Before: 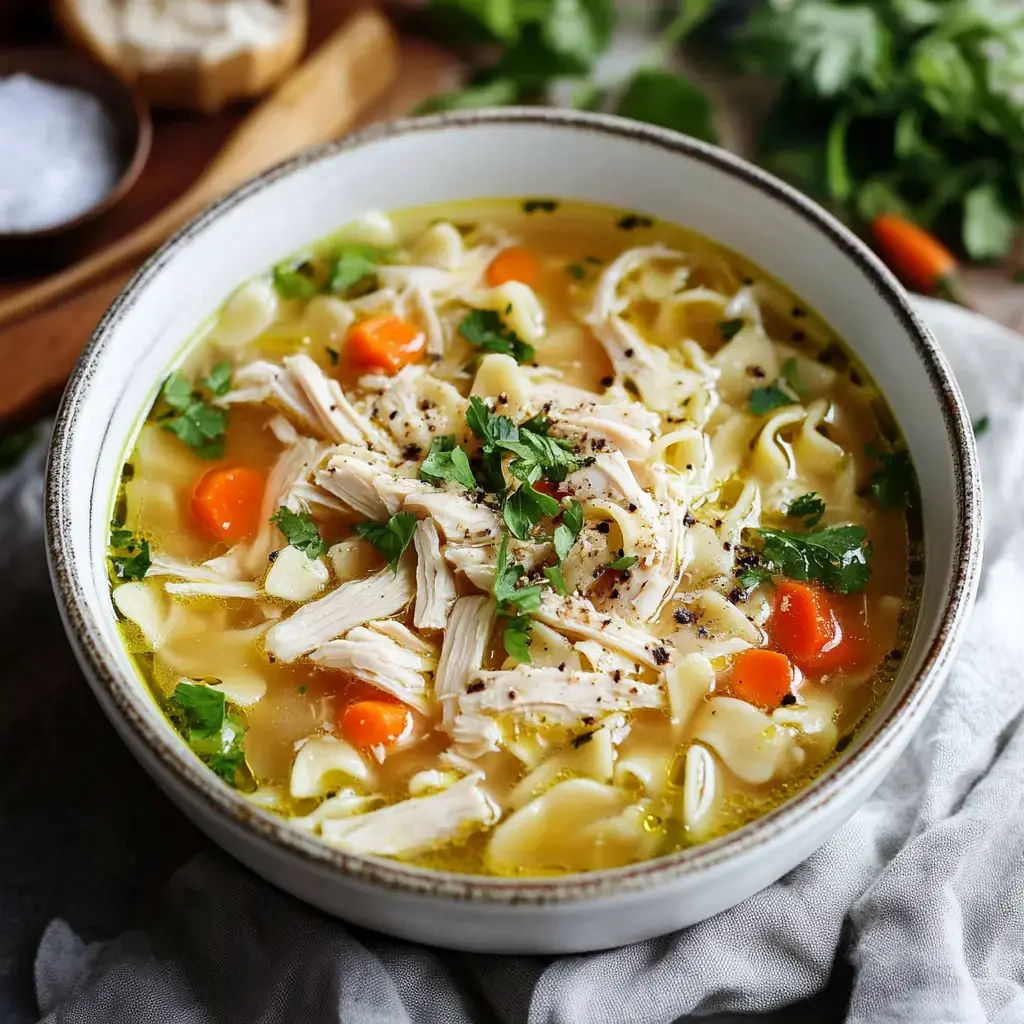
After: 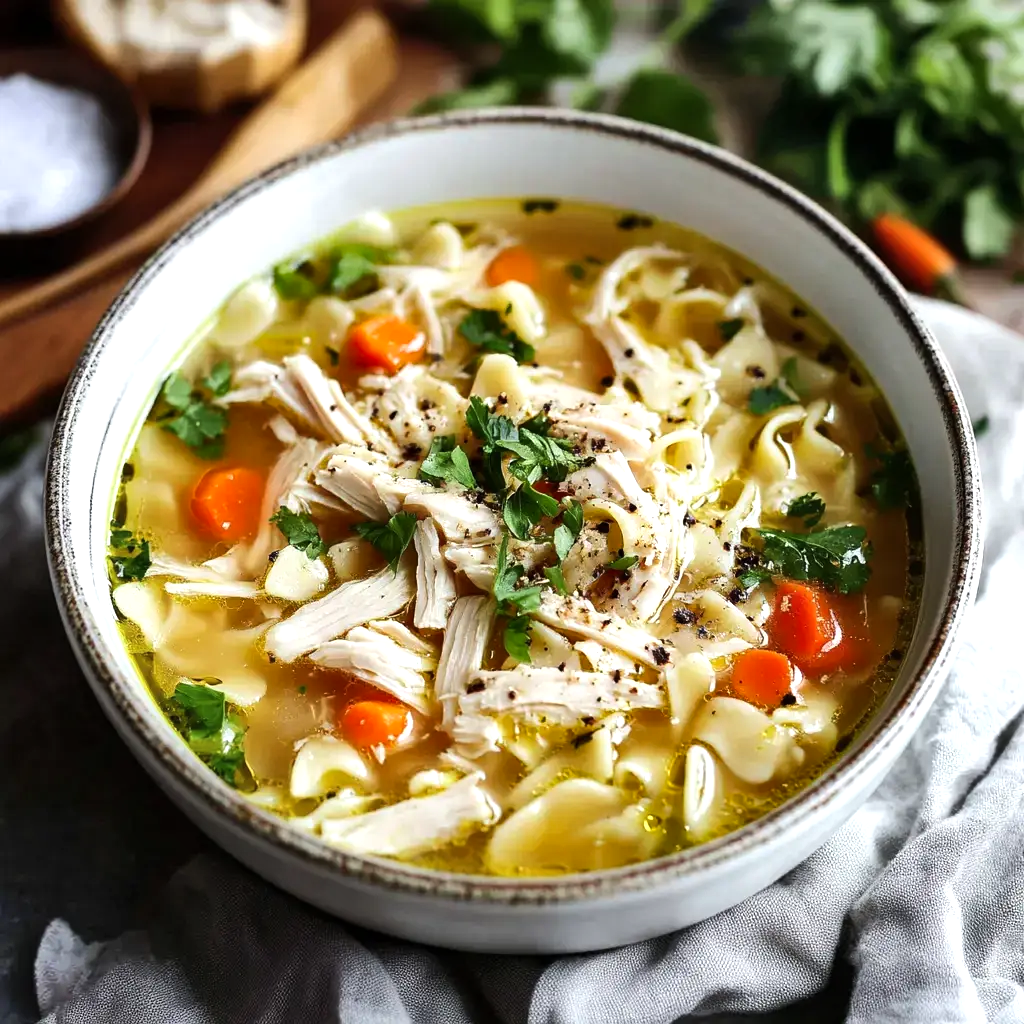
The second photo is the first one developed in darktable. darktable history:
shadows and highlights: shadows 60, soften with gaussian
tone equalizer: -8 EV -0.417 EV, -7 EV -0.389 EV, -6 EV -0.333 EV, -5 EV -0.222 EV, -3 EV 0.222 EV, -2 EV 0.333 EV, -1 EV 0.389 EV, +0 EV 0.417 EV, edges refinement/feathering 500, mask exposure compensation -1.57 EV, preserve details no
